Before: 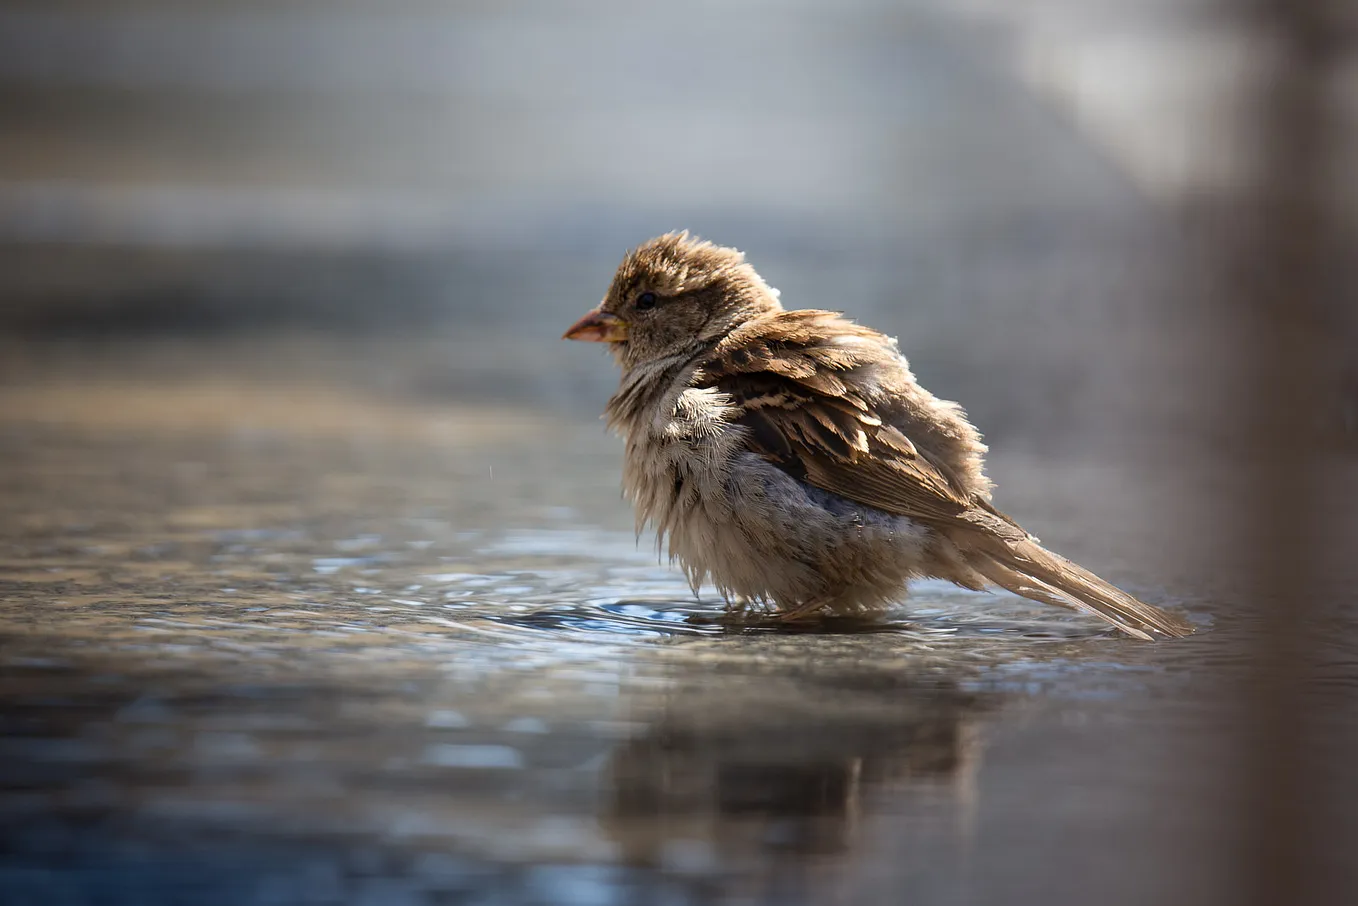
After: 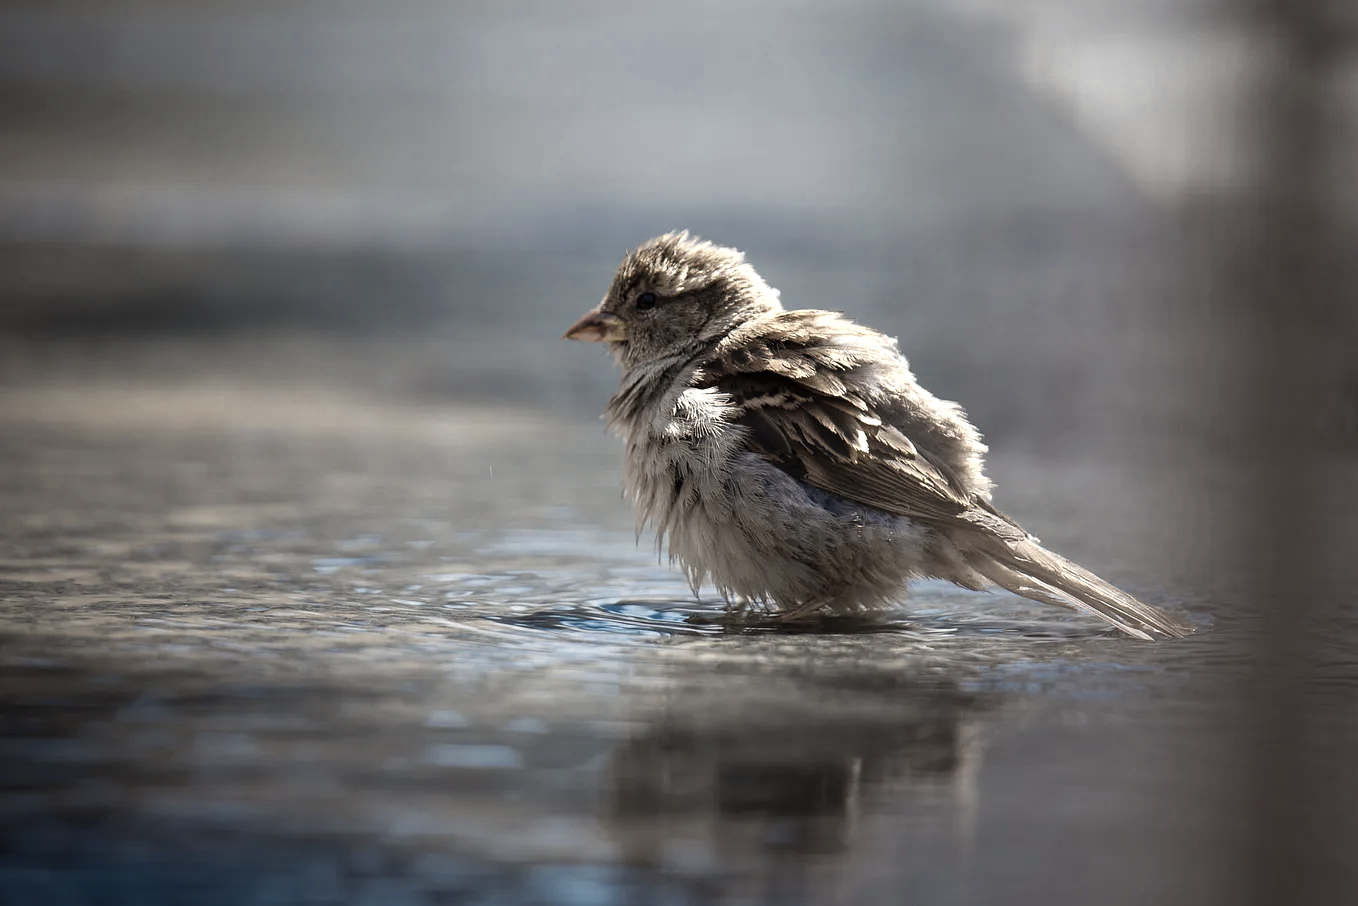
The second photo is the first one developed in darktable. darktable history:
exposure: compensate highlight preservation false
color zones: curves: ch0 [(0.25, 0.667) (0.758, 0.368)]; ch1 [(0.215, 0.245) (0.761, 0.373)]; ch2 [(0.247, 0.554) (0.761, 0.436)]
